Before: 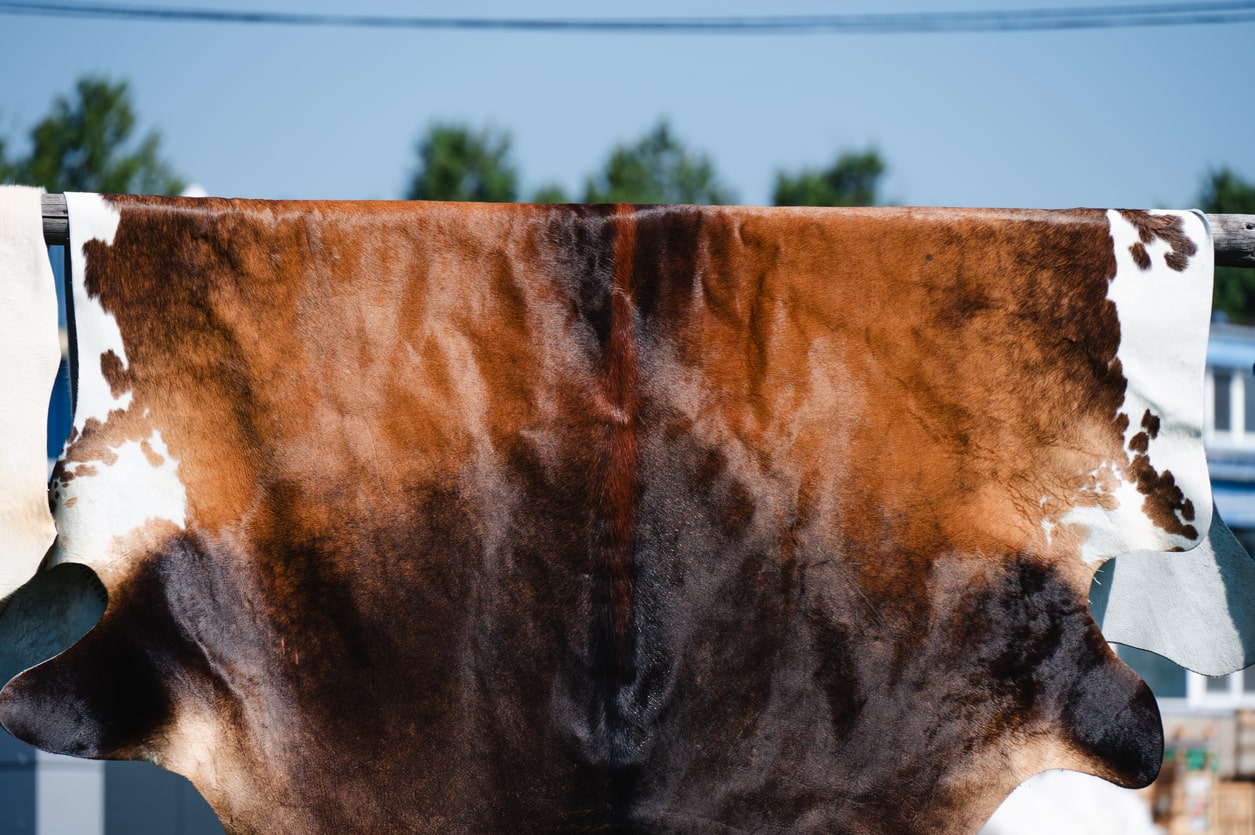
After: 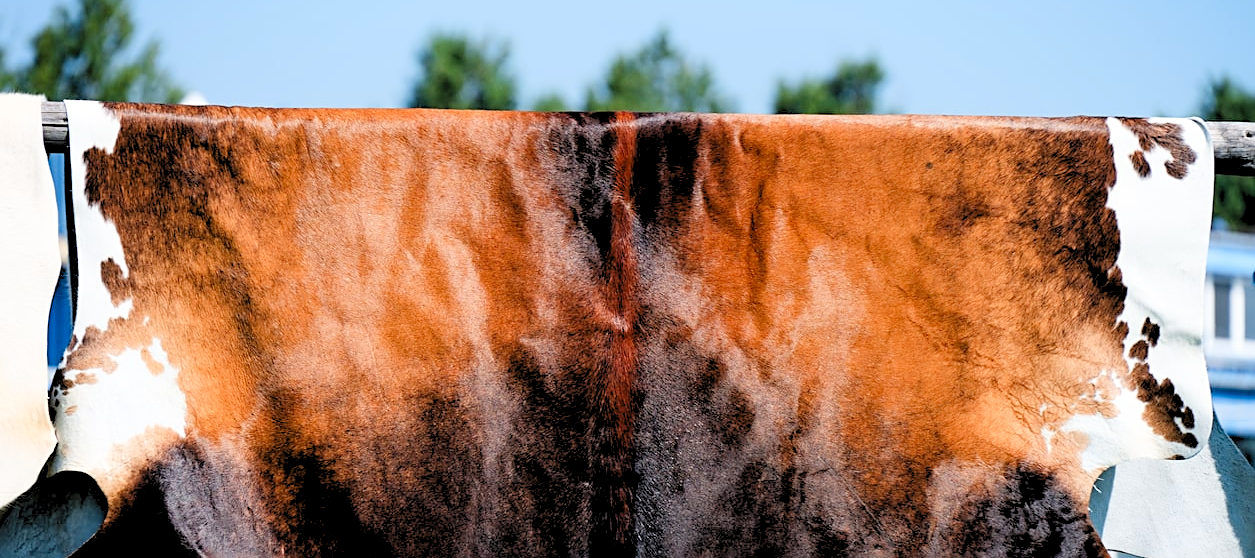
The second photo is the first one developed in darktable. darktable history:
crop: top 11.131%, bottom 21.981%
levels: levels [0.093, 0.434, 0.988]
sharpen: on, module defaults
shadows and highlights: shadows -29.11, highlights 29.85
